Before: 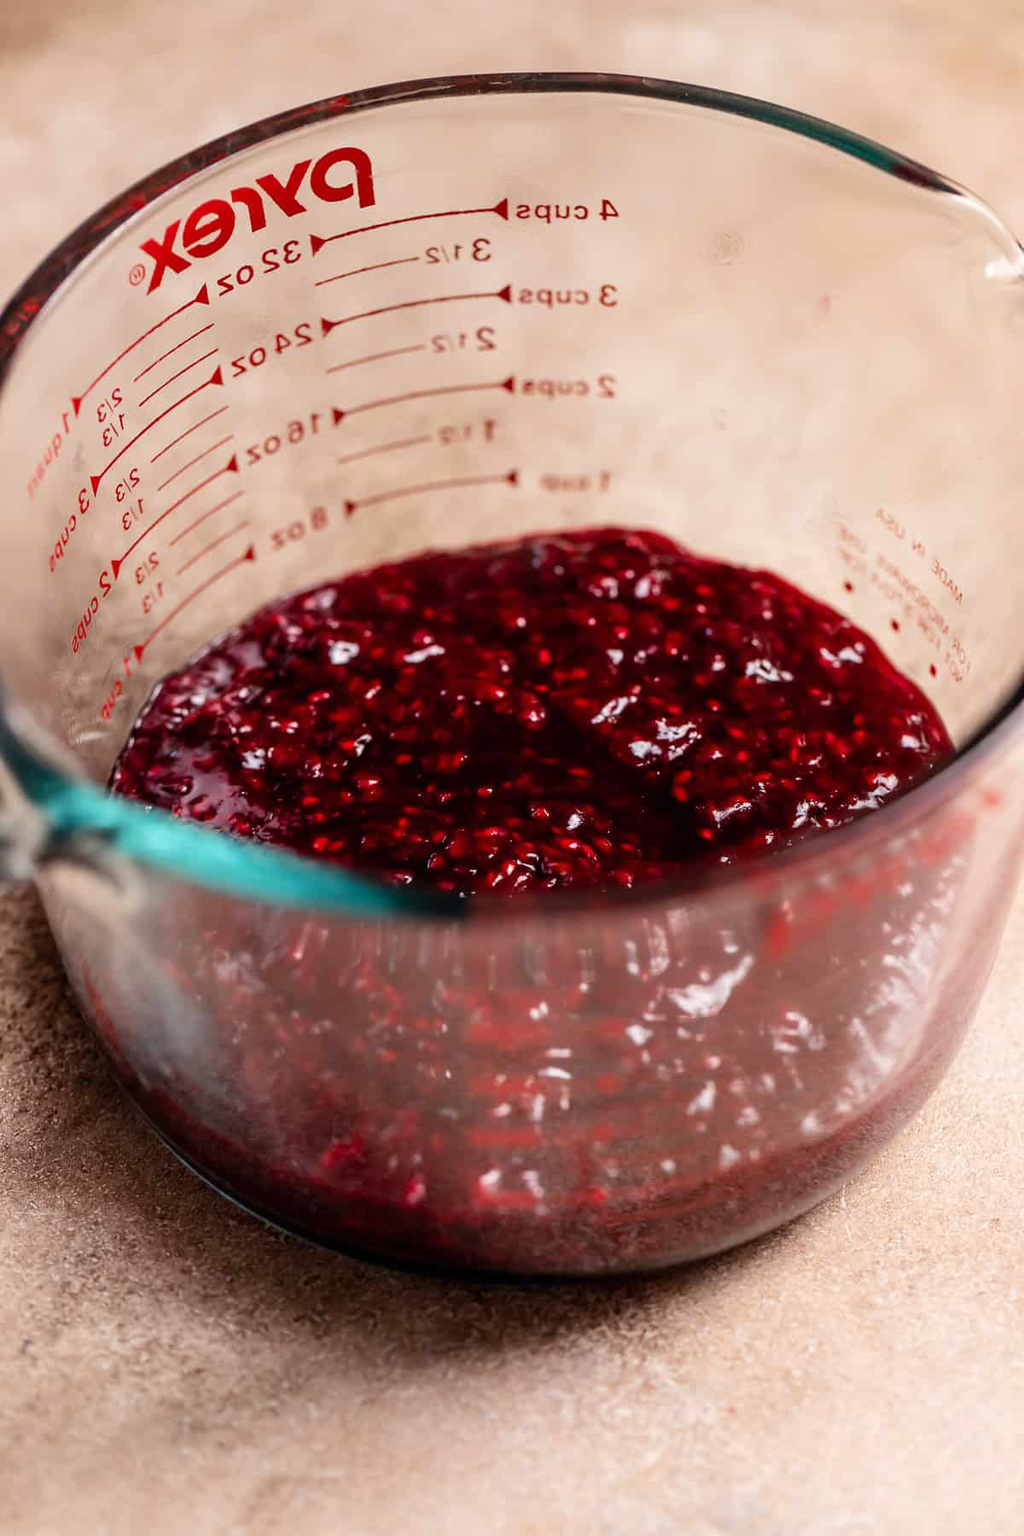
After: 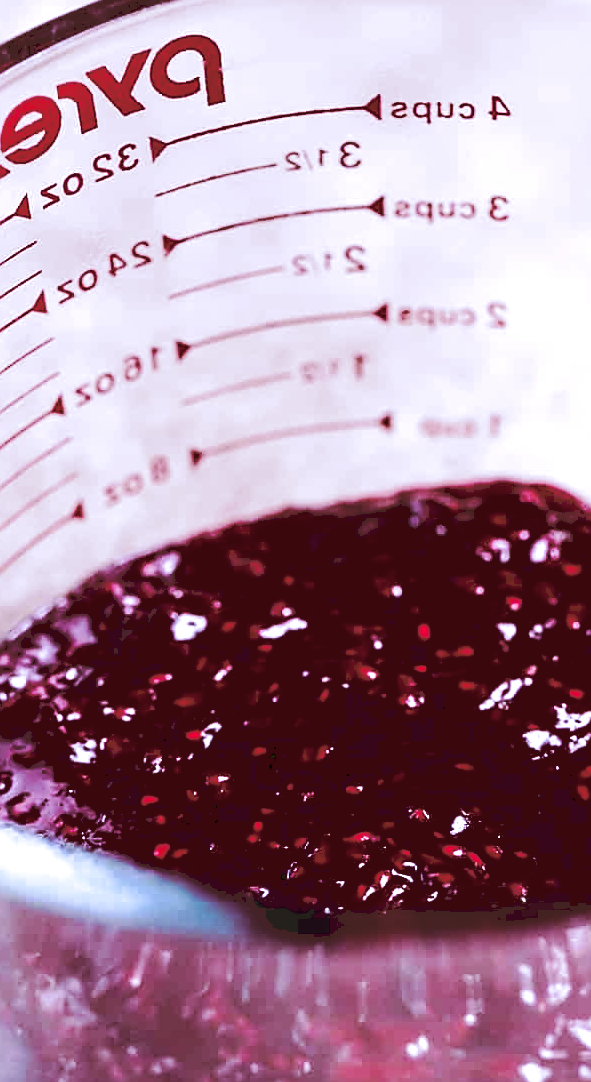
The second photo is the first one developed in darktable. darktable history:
white balance: red 0.766, blue 1.537
color correction: highlights a* 10.21, highlights b* 9.79, shadows a* 8.61, shadows b* 7.88, saturation 0.8
contrast brightness saturation: contrast 0.2, brightness 0.16, saturation 0.22
exposure: black level correction 0.011, compensate highlight preservation false
sharpen: on, module defaults
tone curve: curves: ch0 [(0, 0) (0.003, 0.195) (0.011, 0.196) (0.025, 0.196) (0.044, 0.196) (0.069, 0.196) (0.1, 0.196) (0.136, 0.197) (0.177, 0.207) (0.224, 0.224) (0.277, 0.268) (0.335, 0.336) (0.399, 0.424) (0.468, 0.533) (0.543, 0.632) (0.623, 0.715) (0.709, 0.789) (0.801, 0.85) (0.898, 0.906) (1, 1)], preserve colors none
split-toning: on, module defaults
crop: left 17.835%, top 7.675%, right 32.881%, bottom 32.213%
